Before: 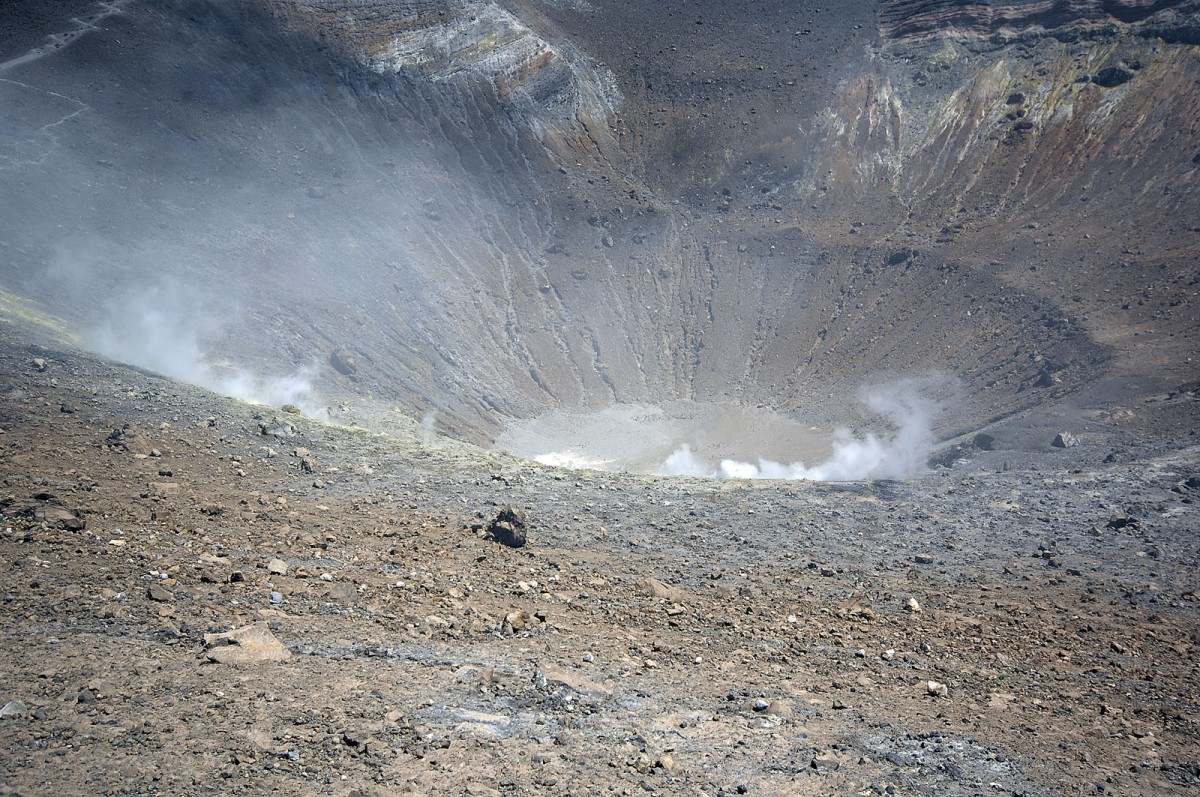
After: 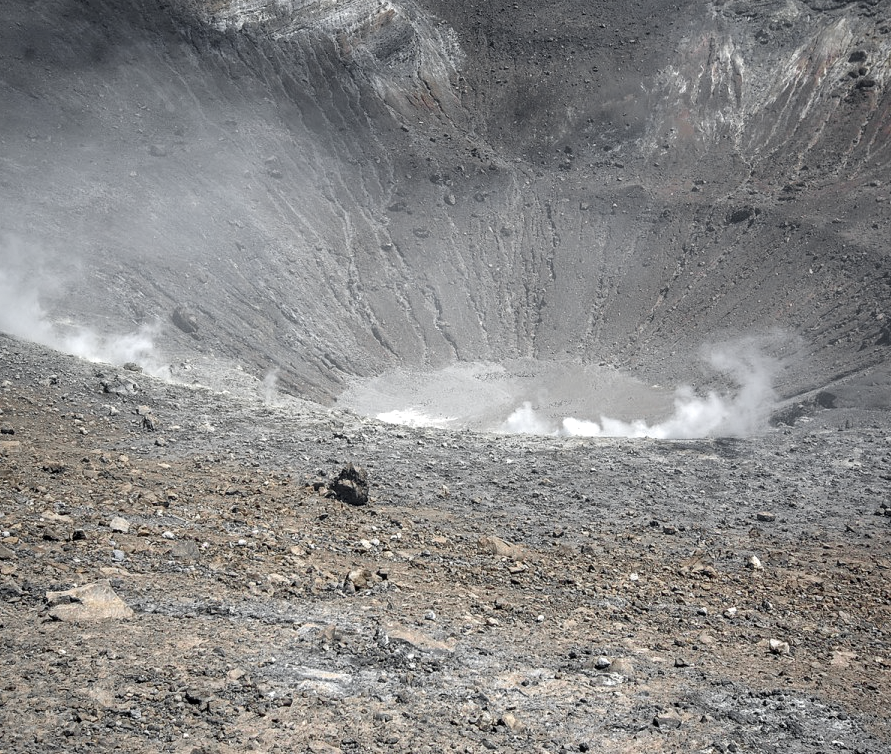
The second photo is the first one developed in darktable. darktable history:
crop and rotate: left 13.196%, top 5.334%, right 12.55%
local contrast: on, module defaults
color zones: curves: ch1 [(0, 0.638) (0.193, 0.442) (0.286, 0.15) (0.429, 0.14) (0.571, 0.142) (0.714, 0.154) (0.857, 0.175) (1, 0.638)]
shadows and highlights: soften with gaussian
